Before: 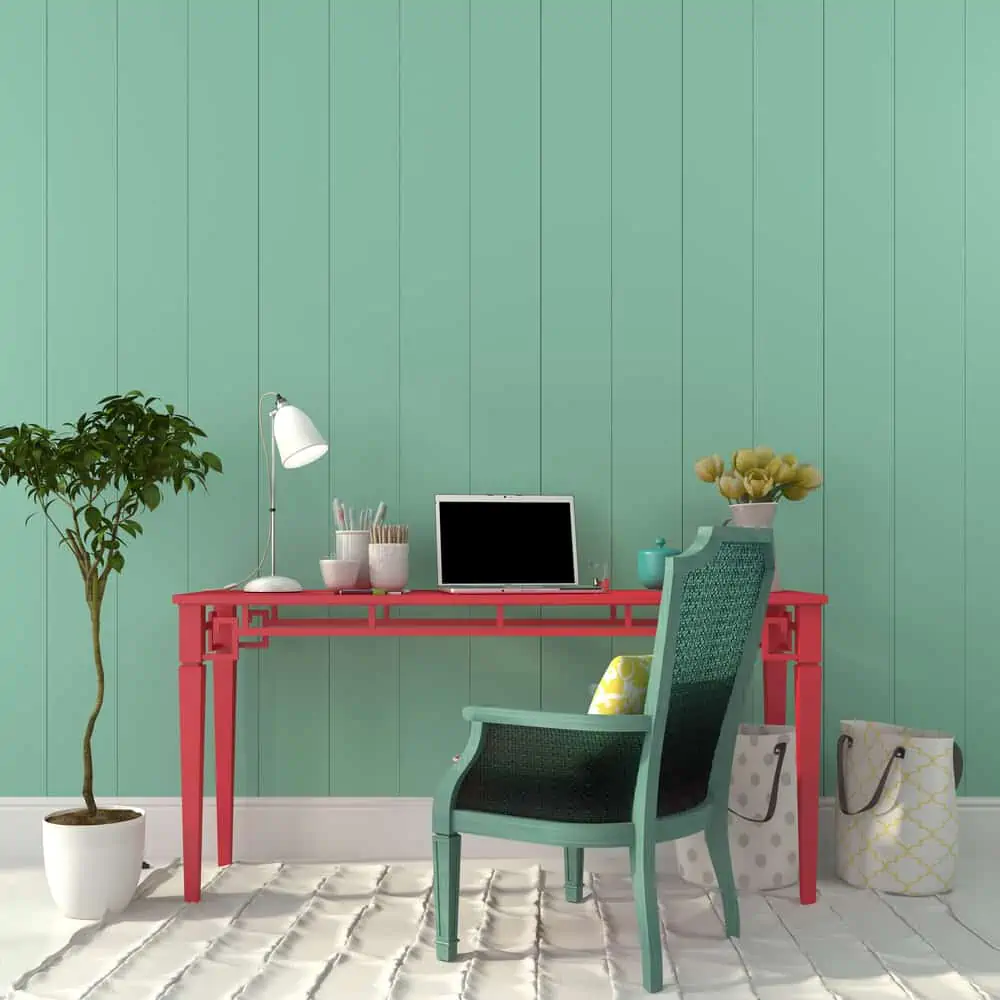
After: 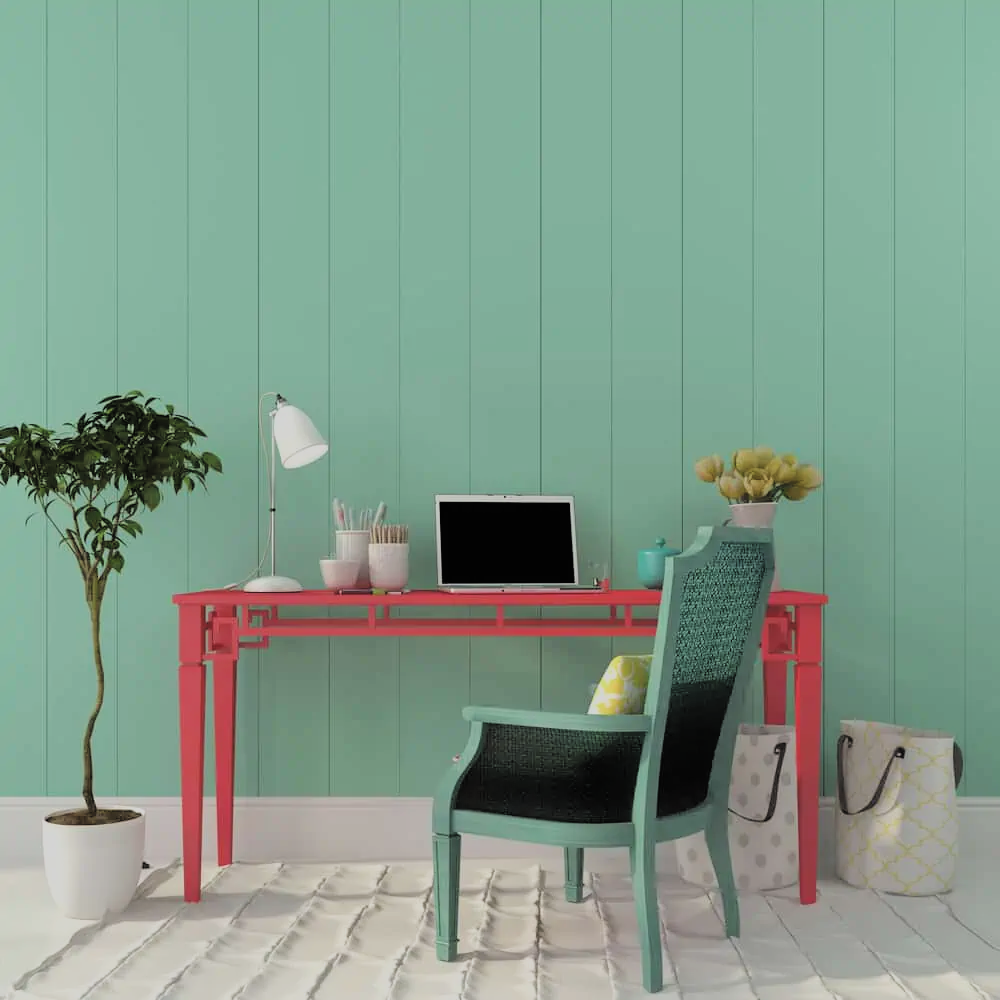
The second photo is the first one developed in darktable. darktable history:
exposure: black level correction -0.015, compensate highlight preservation false
filmic rgb: black relative exposure -4.58 EV, white relative exposure 4.8 EV, threshold 3 EV, hardness 2.36, latitude 36.07%, contrast 1.048, highlights saturation mix 1.32%, shadows ↔ highlights balance 1.25%, color science v4 (2020), enable highlight reconstruction true
